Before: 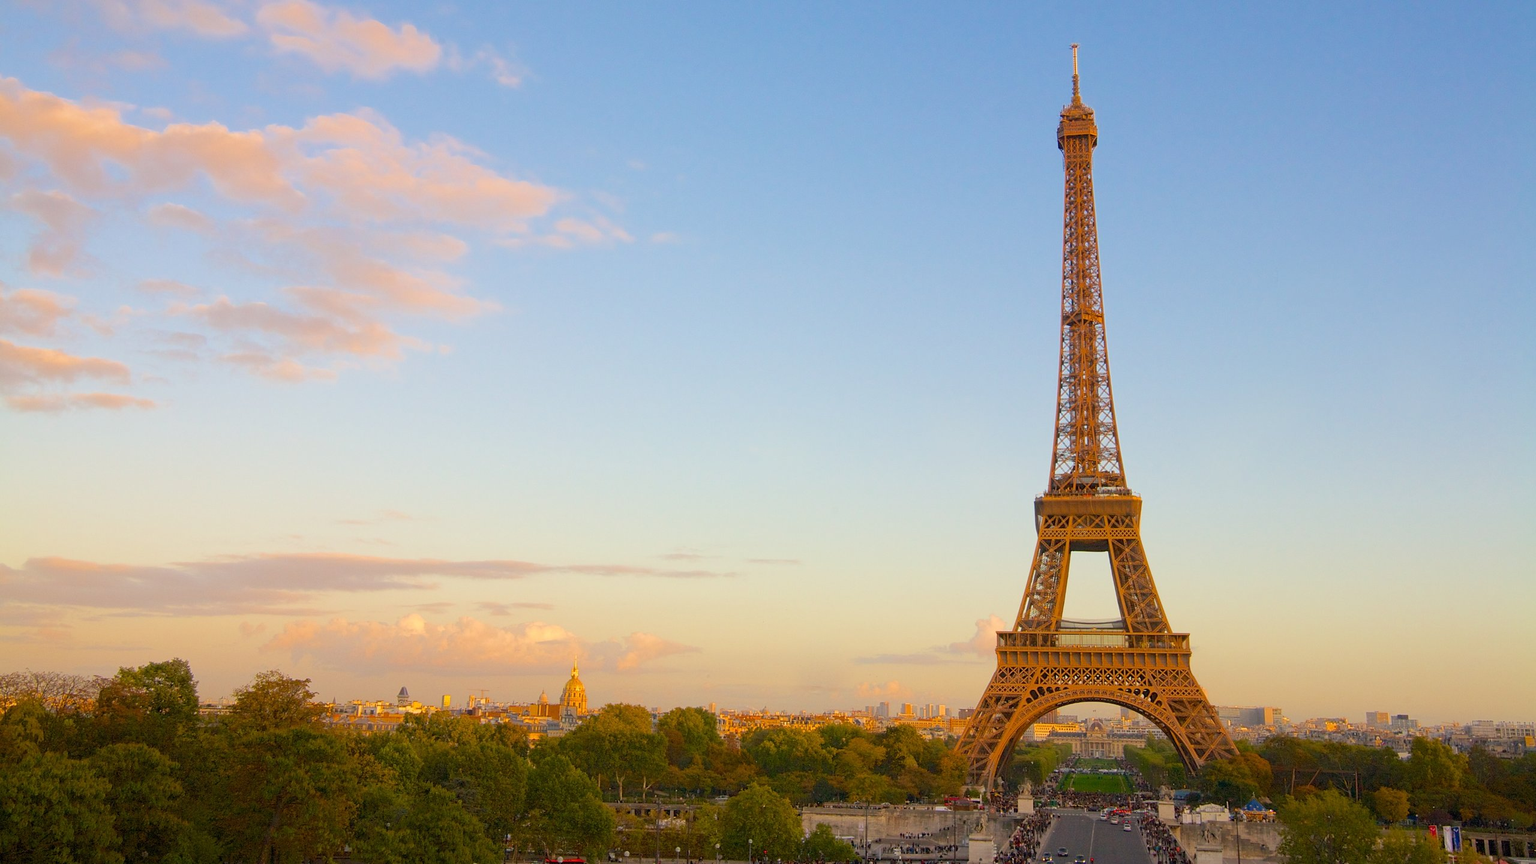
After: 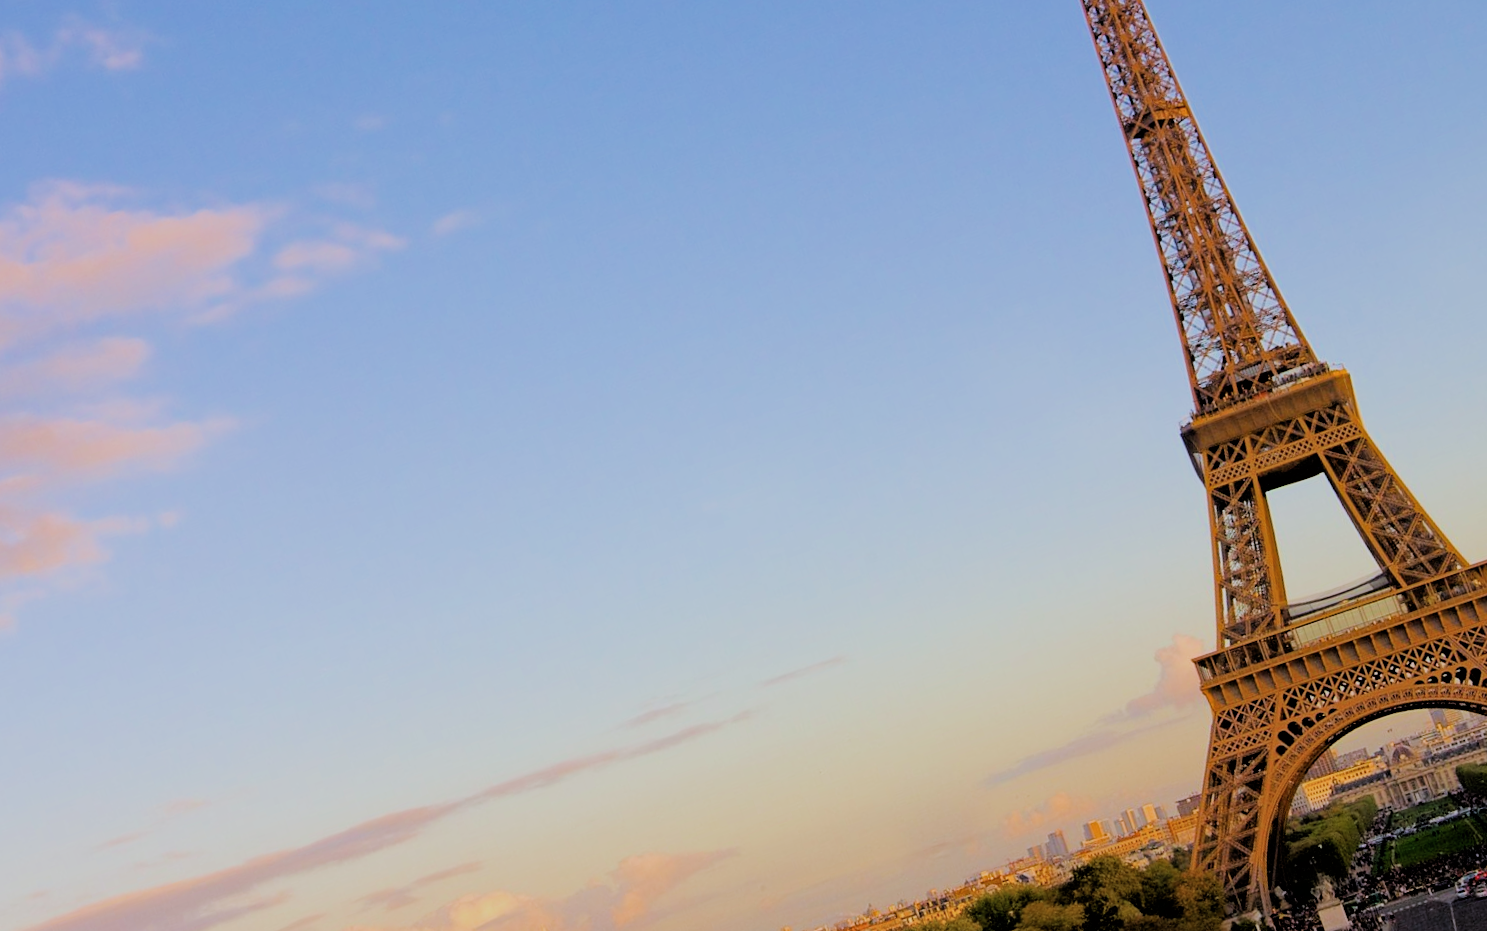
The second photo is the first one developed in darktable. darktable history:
crop and rotate: angle 19.24°, left 6.834%, right 4.28%, bottom 1.069%
filmic rgb: black relative exposure -2.82 EV, white relative exposure 4.56 EV, hardness 1.71, contrast 1.256
haze removal: strength 0.243, distance 0.249, compatibility mode true, adaptive false
exposure: exposure -0.04 EV, compensate highlight preservation false
color calibration: illuminant as shot in camera, x 0.369, y 0.382, temperature 4320.6 K
contrast brightness saturation: saturation -0.046
velvia: strength 9.33%
